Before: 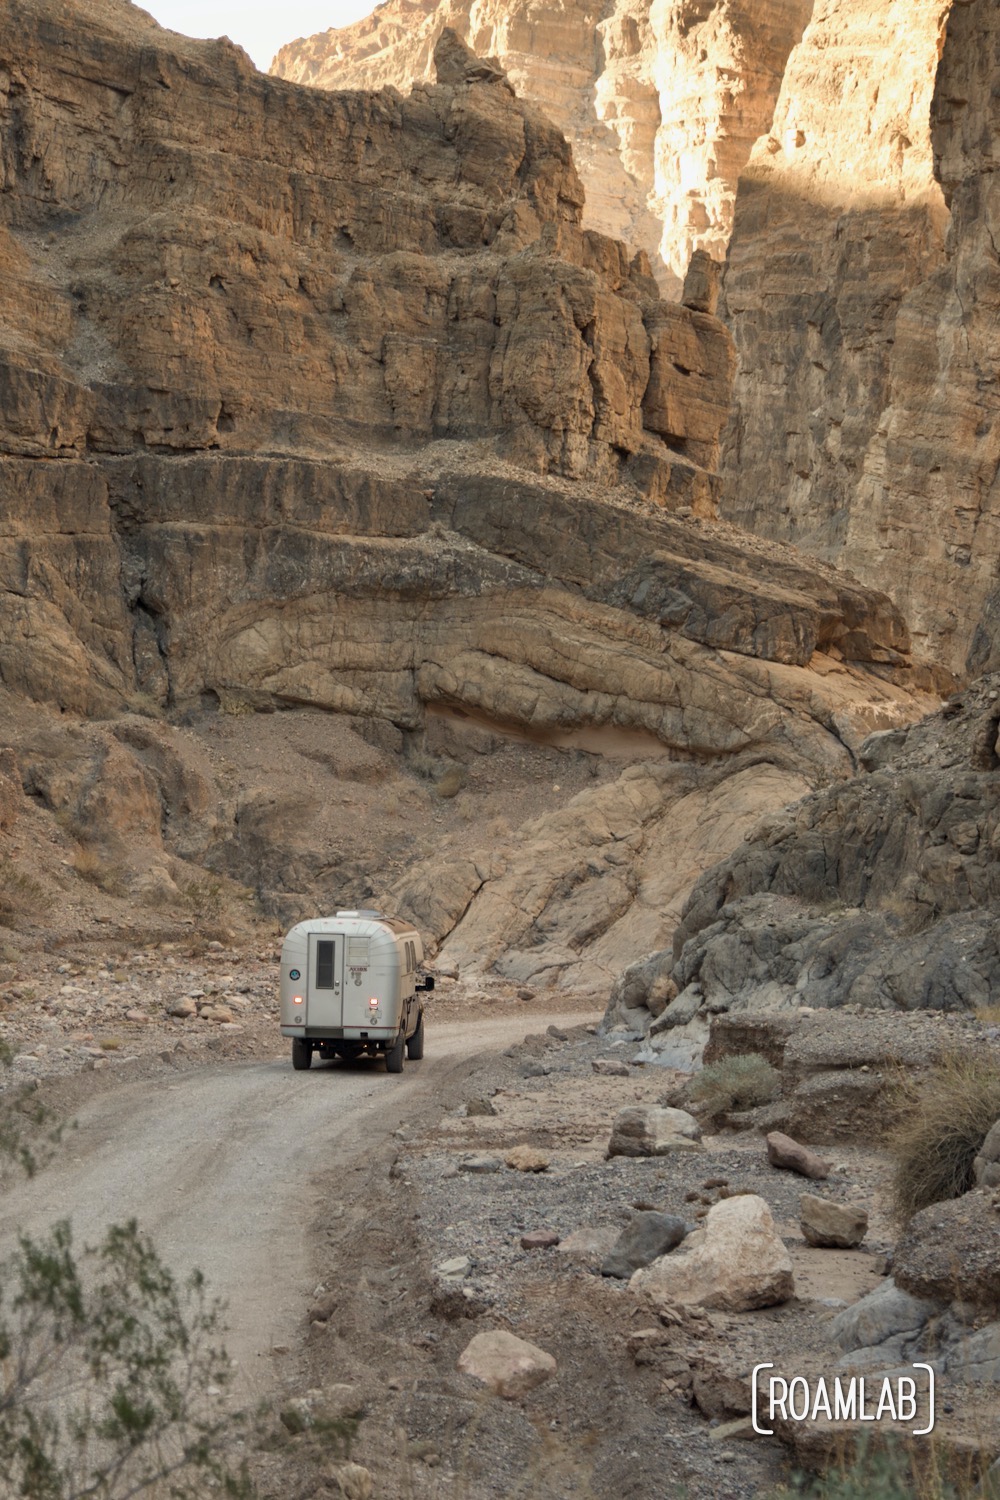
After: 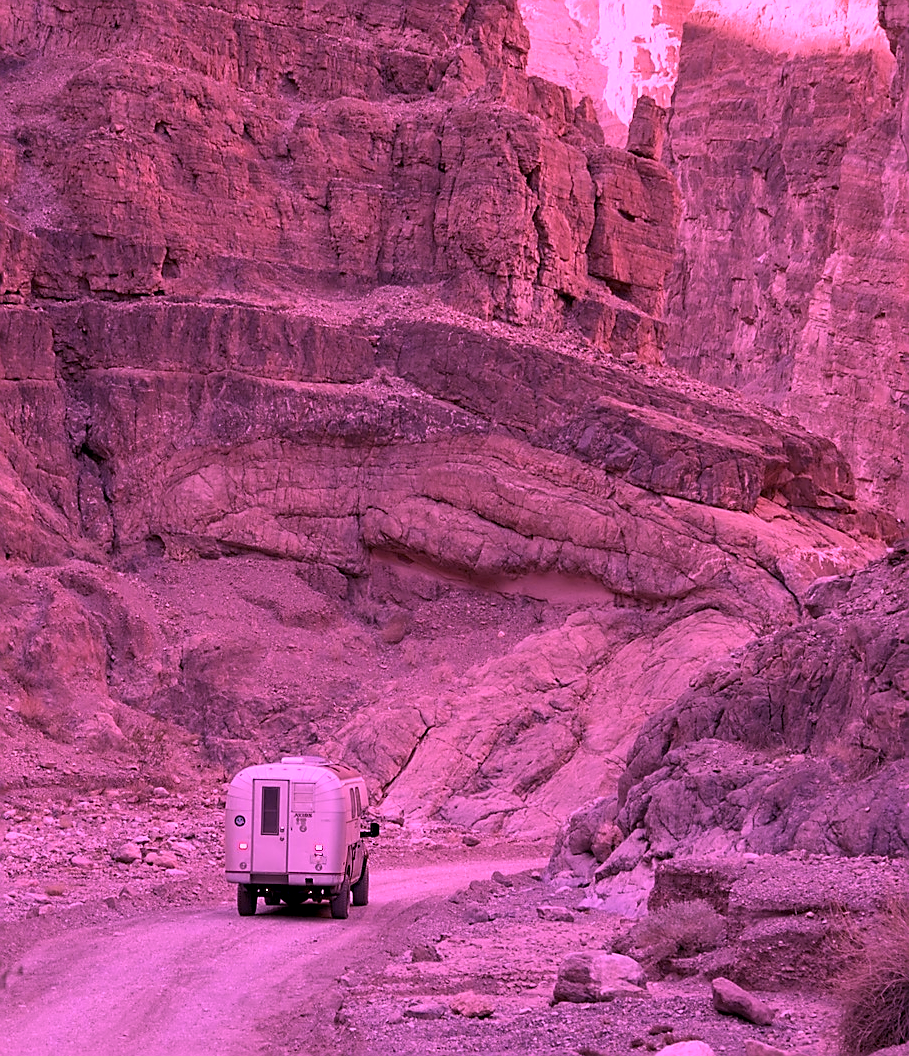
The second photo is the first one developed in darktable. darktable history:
sharpen: radius 1.406, amount 1.244, threshold 0.788
color calibration: illuminant custom, x 0.263, y 0.52, temperature 7033.57 K
crop: left 5.57%, top 10.309%, right 3.492%, bottom 18.992%
